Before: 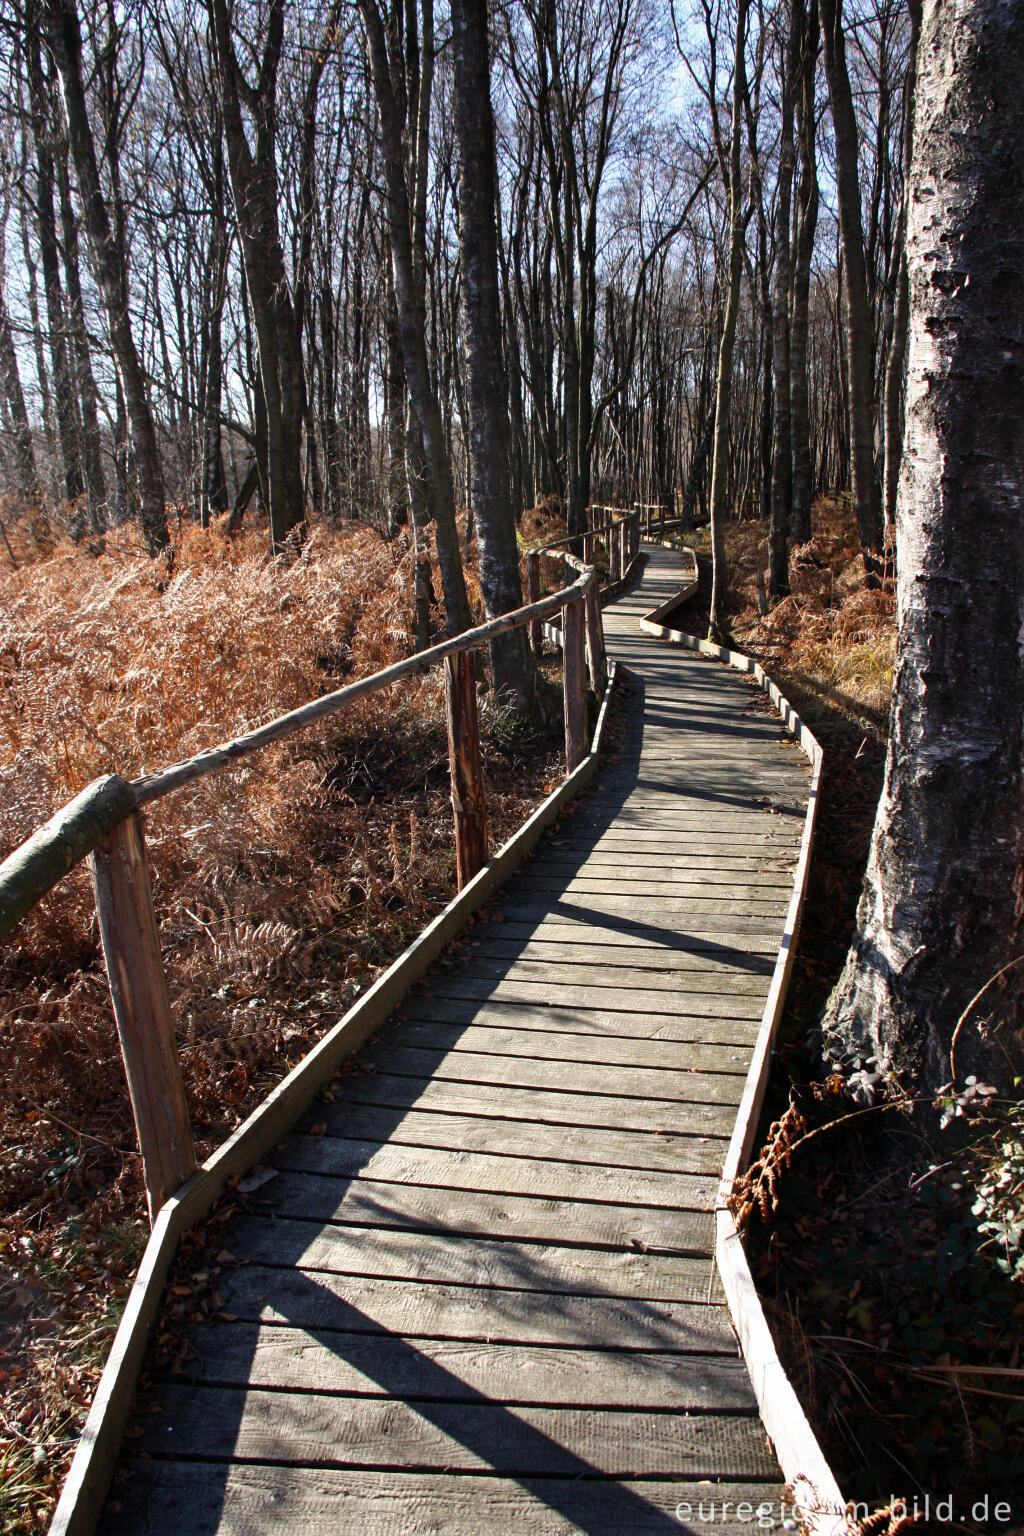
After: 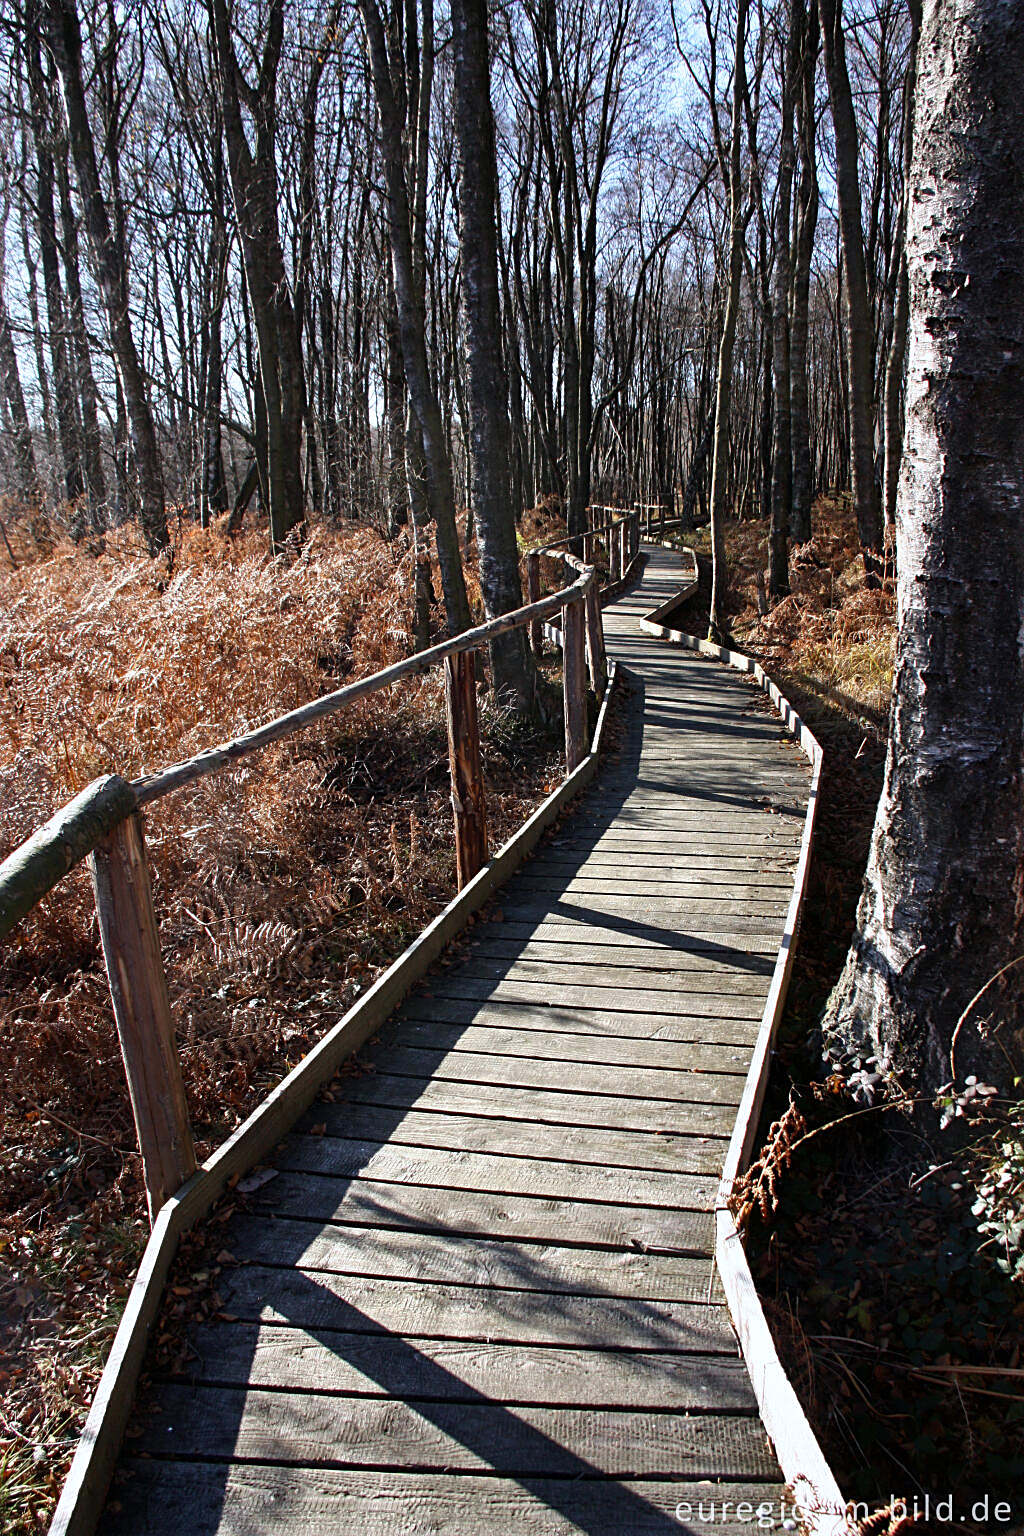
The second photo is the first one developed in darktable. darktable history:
sharpen: on, module defaults
white balance: red 0.974, blue 1.044
